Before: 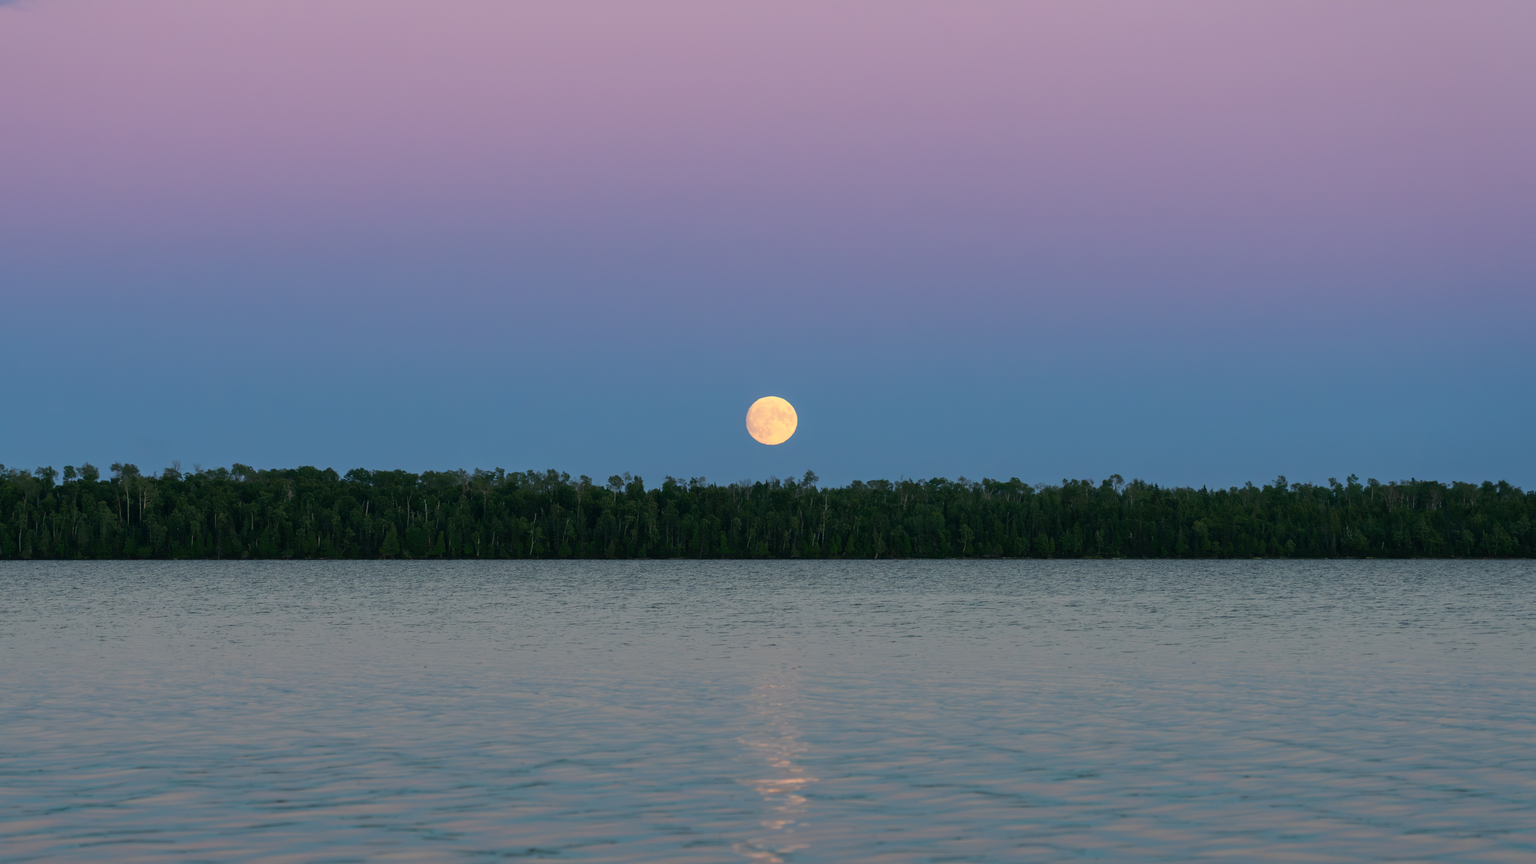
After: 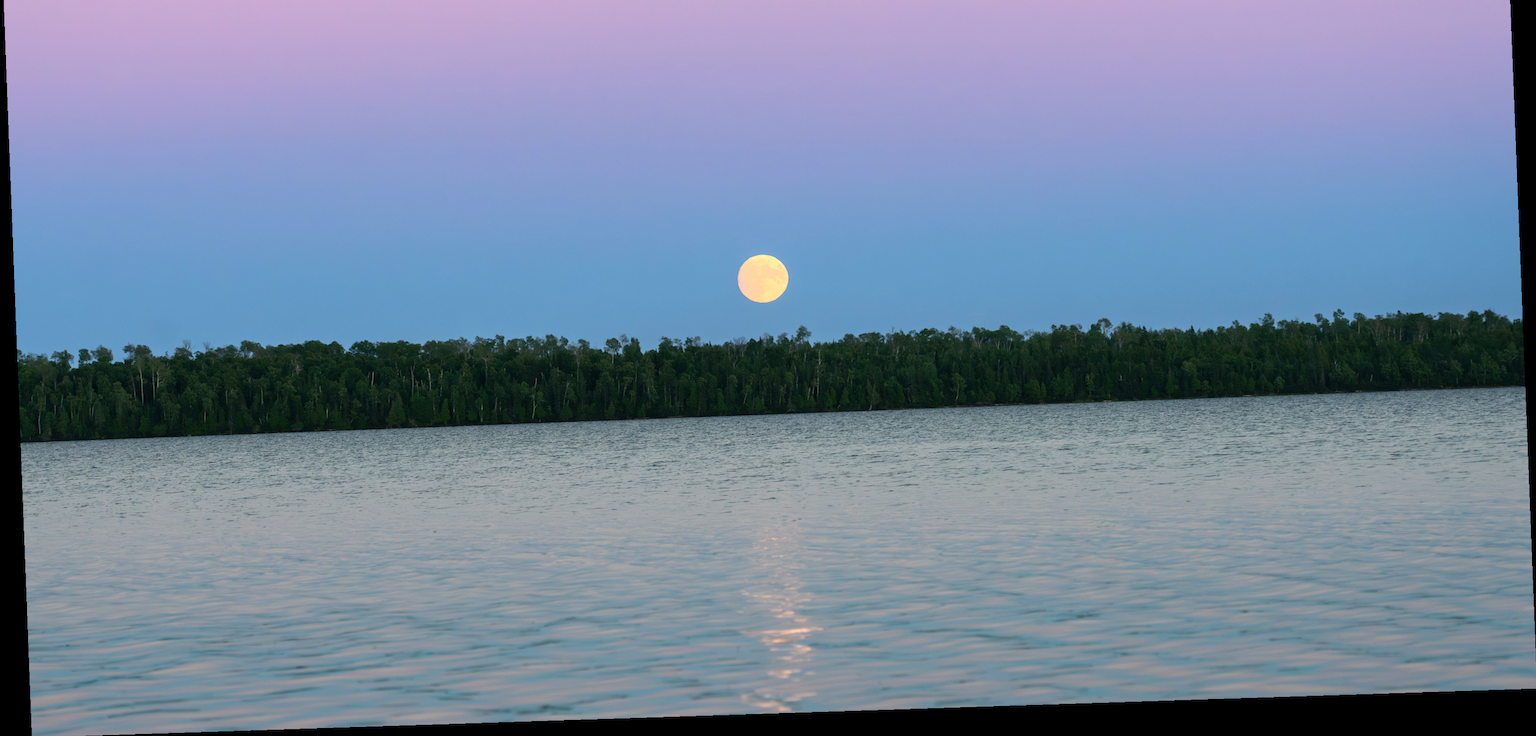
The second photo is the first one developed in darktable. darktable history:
exposure: exposure 0.661 EV, compensate highlight preservation false
rotate and perspective: rotation -2.22°, lens shift (horizontal) -0.022, automatic cropping off
tone equalizer: -7 EV -0.63 EV, -6 EV 1 EV, -5 EV -0.45 EV, -4 EV 0.43 EV, -3 EV 0.41 EV, -2 EV 0.15 EV, -1 EV -0.15 EV, +0 EV -0.39 EV, smoothing diameter 25%, edges refinement/feathering 10, preserve details guided filter
crop and rotate: top 18.507%
